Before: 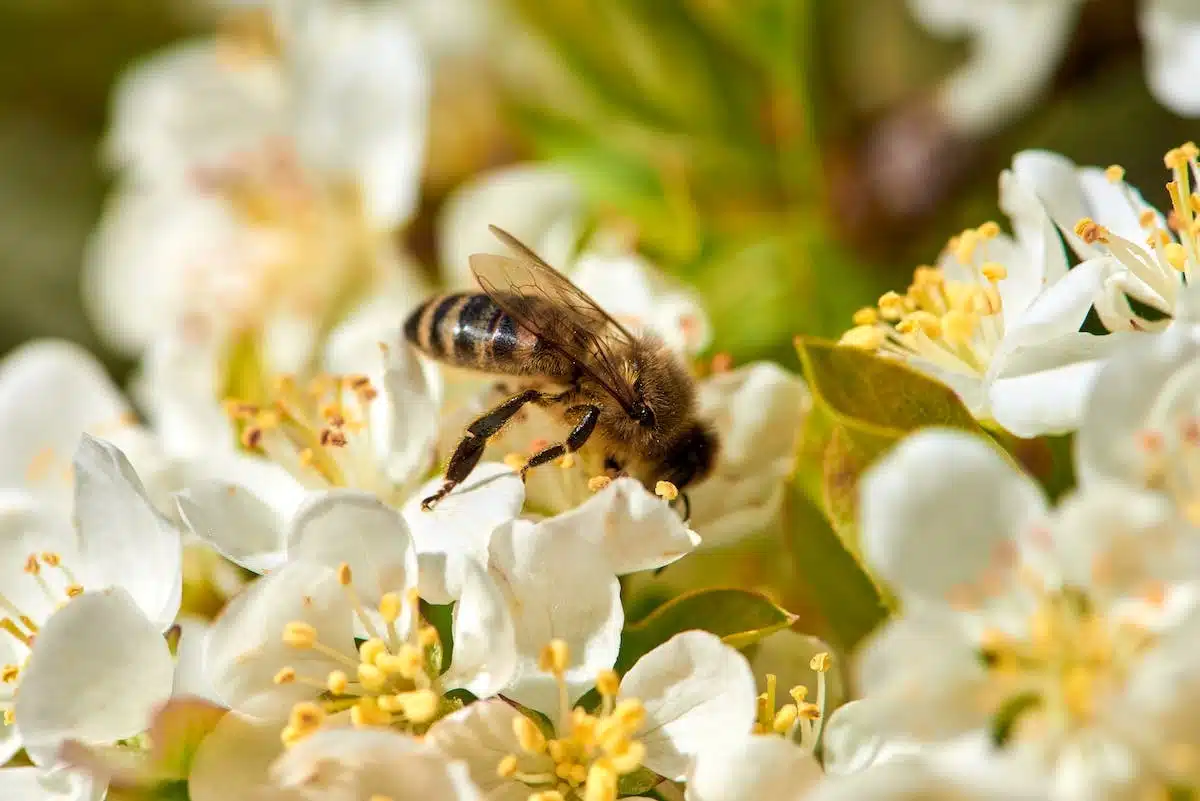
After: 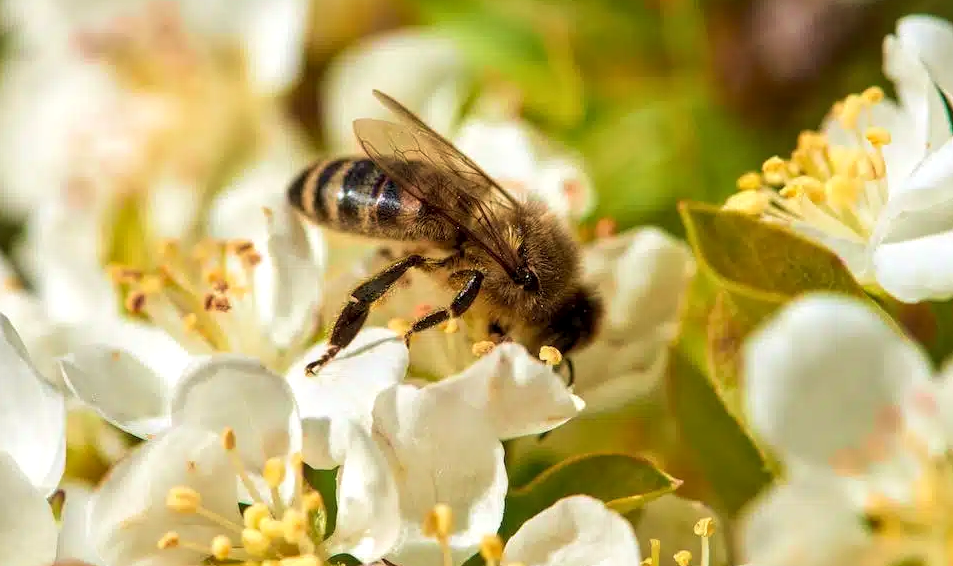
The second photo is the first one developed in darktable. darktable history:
local contrast: highlights 100%, shadows 100%, detail 120%, midtone range 0.2
velvia: on, module defaults
crop: left 9.712%, top 16.928%, right 10.845%, bottom 12.332%
